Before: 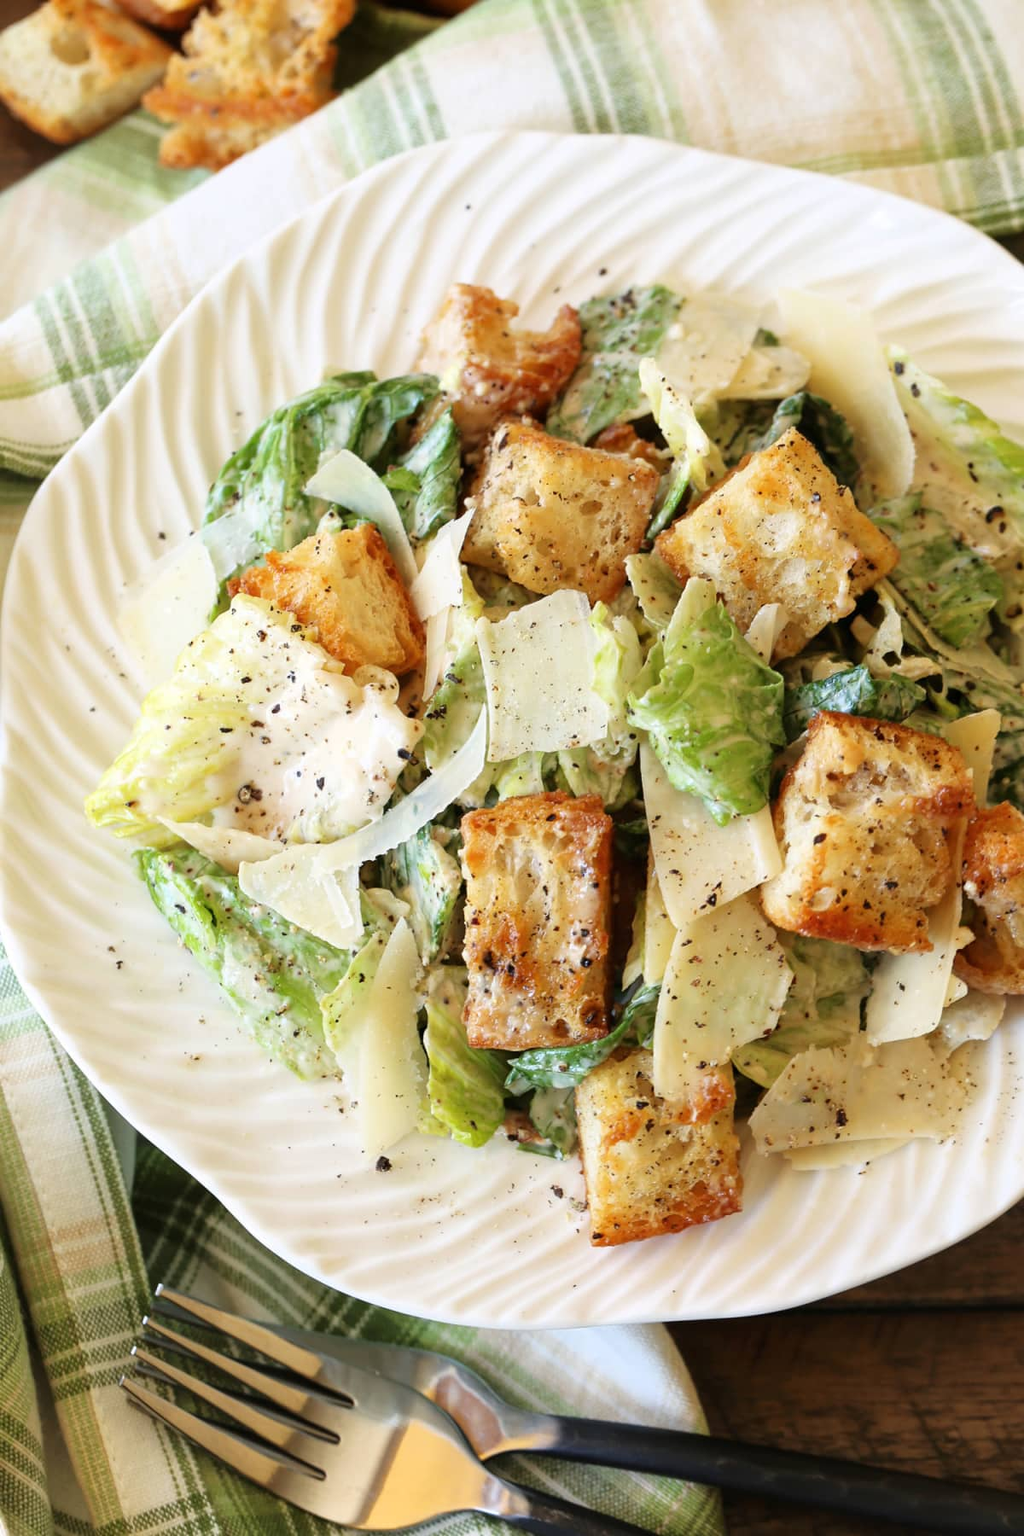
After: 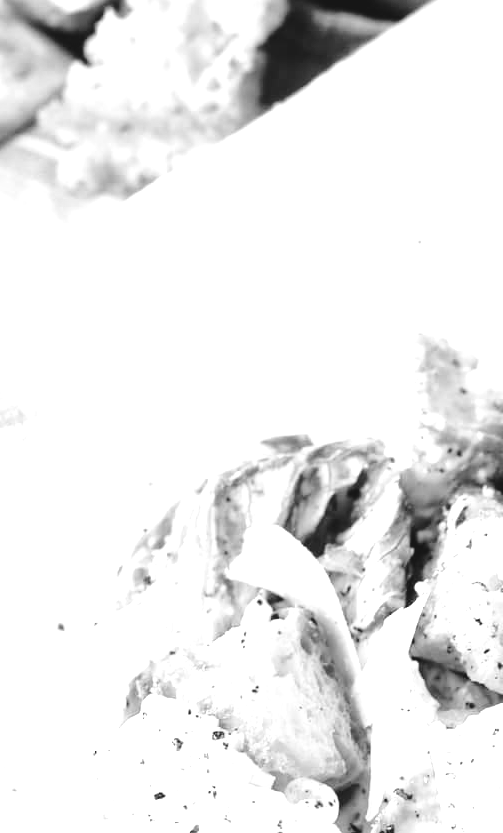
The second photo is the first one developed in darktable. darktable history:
monochrome: on, module defaults
tone curve: curves: ch0 [(0, 0) (0.003, 0.072) (0.011, 0.073) (0.025, 0.072) (0.044, 0.076) (0.069, 0.089) (0.1, 0.103) (0.136, 0.123) (0.177, 0.158) (0.224, 0.21) (0.277, 0.275) (0.335, 0.372) (0.399, 0.463) (0.468, 0.556) (0.543, 0.633) (0.623, 0.712) (0.709, 0.795) (0.801, 0.869) (0.898, 0.942) (1, 1)], preserve colors none
color balance rgb: linear chroma grading › shadows -2.2%, linear chroma grading › highlights -15%, linear chroma grading › global chroma -10%, linear chroma grading › mid-tones -10%, perceptual saturation grading › global saturation 45%, perceptual saturation grading › highlights -50%, perceptual saturation grading › shadows 30%, perceptual brilliance grading › global brilliance 18%, global vibrance 45%
crop and rotate: left 10.817%, top 0.062%, right 47.194%, bottom 53.626%
exposure: exposure 0.669 EV, compensate highlight preservation false
